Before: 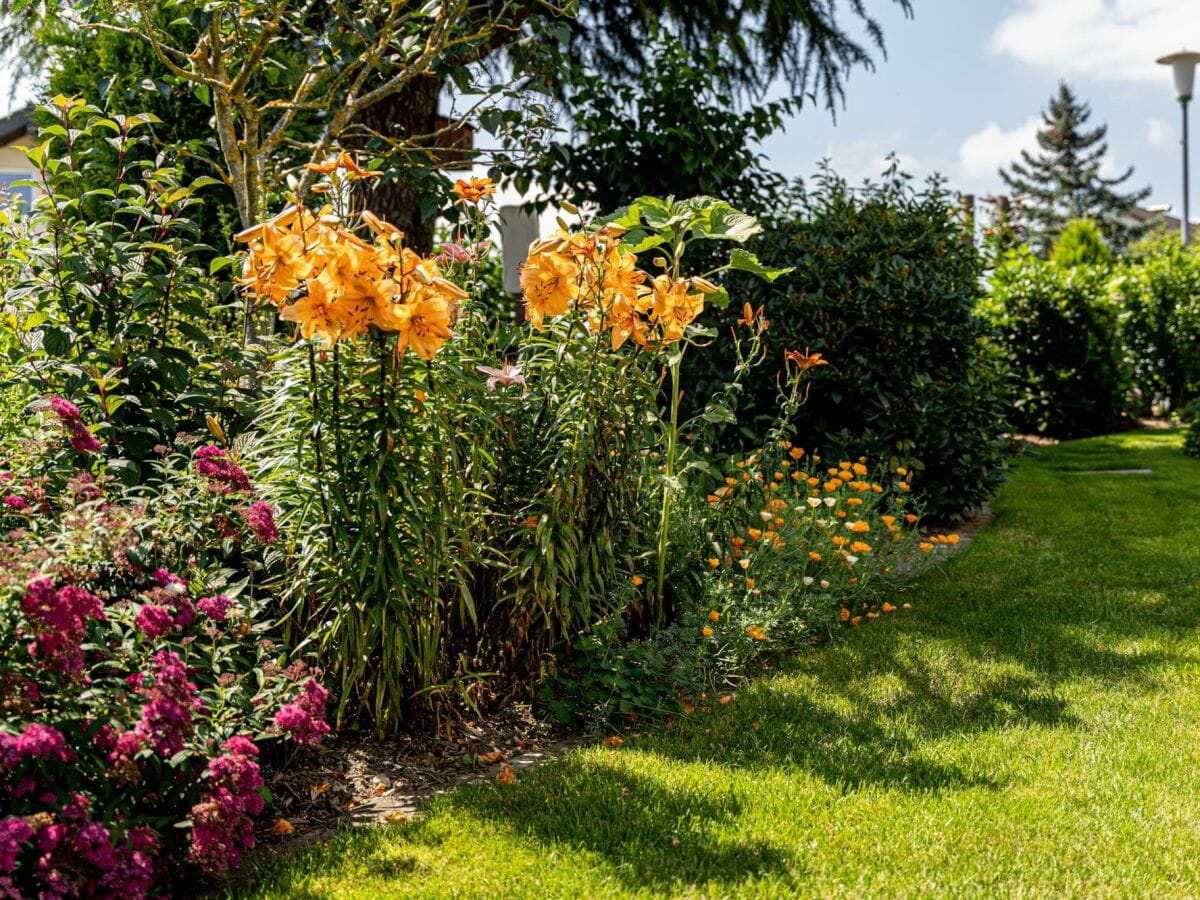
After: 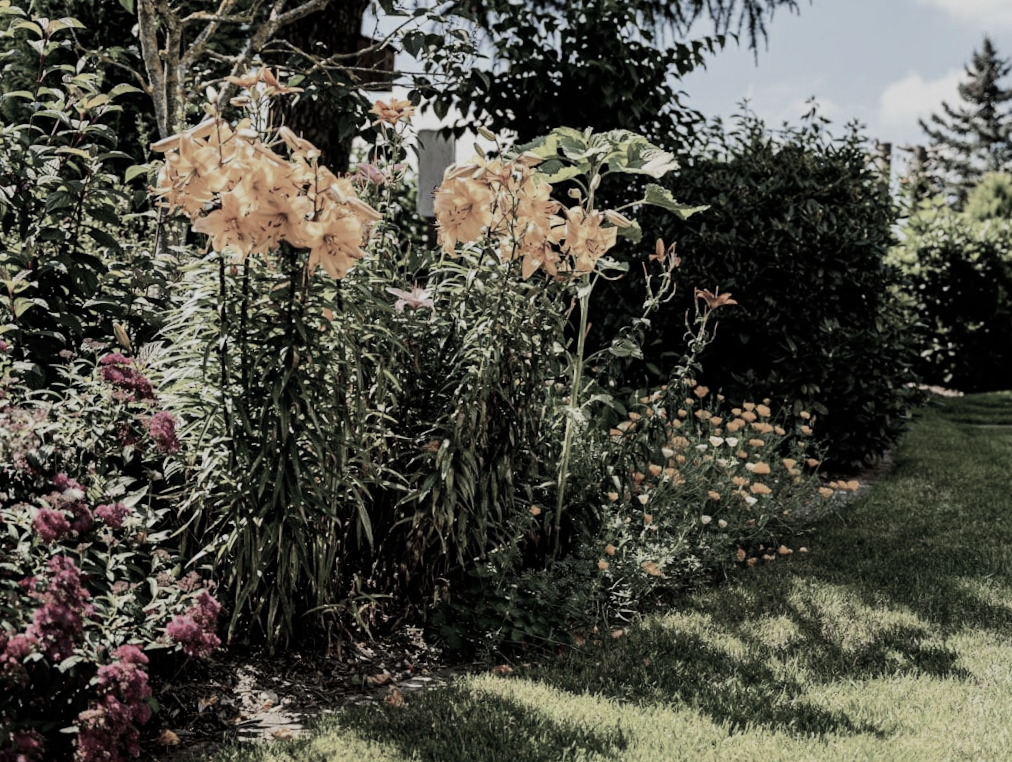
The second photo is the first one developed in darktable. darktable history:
tone equalizer: -8 EV -0.378 EV, -7 EV -0.39 EV, -6 EV -0.345 EV, -5 EV -0.255 EV, -3 EV 0.202 EV, -2 EV 0.328 EV, -1 EV 0.396 EV, +0 EV 0.439 EV, edges refinement/feathering 500, mask exposure compensation -1.57 EV, preserve details no
color zones: curves: ch1 [(0.238, 0.163) (0.476, 0.2) (0.733, 0.322) (0.848, 0.134)]
exposure: exposure -0.044 EV, compensate exposure bias true, compensate highlight preservation false
crop and rotate: angle -3.01°, left 5.064%, top 5.175%, right 4.791%, bottom 4.334%
filmic rgb: black relative exposure -7.65 EV, white relative exposure 4.56 EV, hardness 3.61, contrast 1.061, preserve chrominance max RGB, color science v6 (2022), contrast in shadows safe, contrast in highlights safe
